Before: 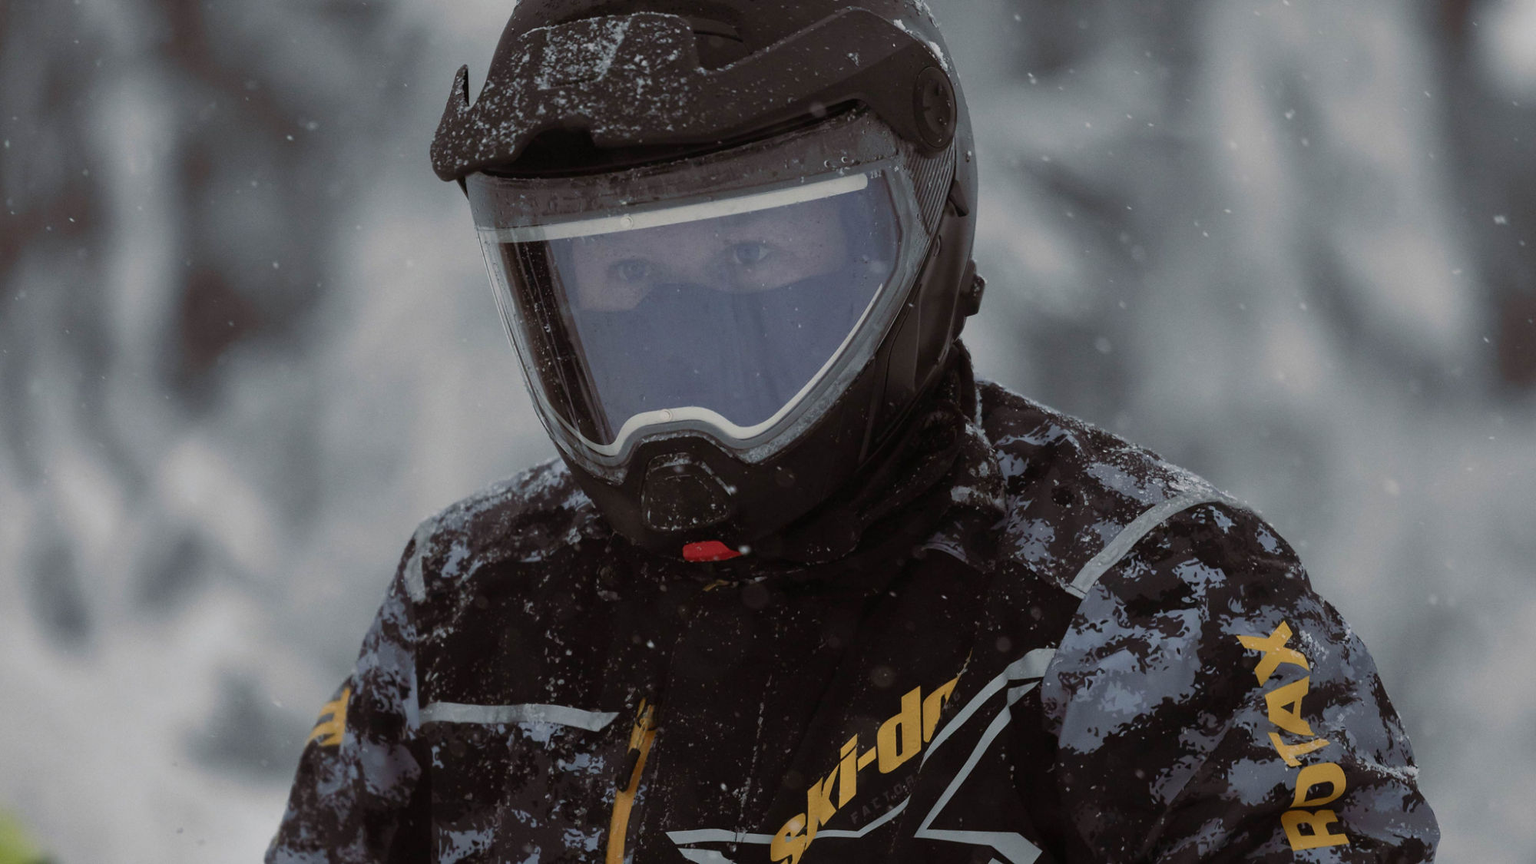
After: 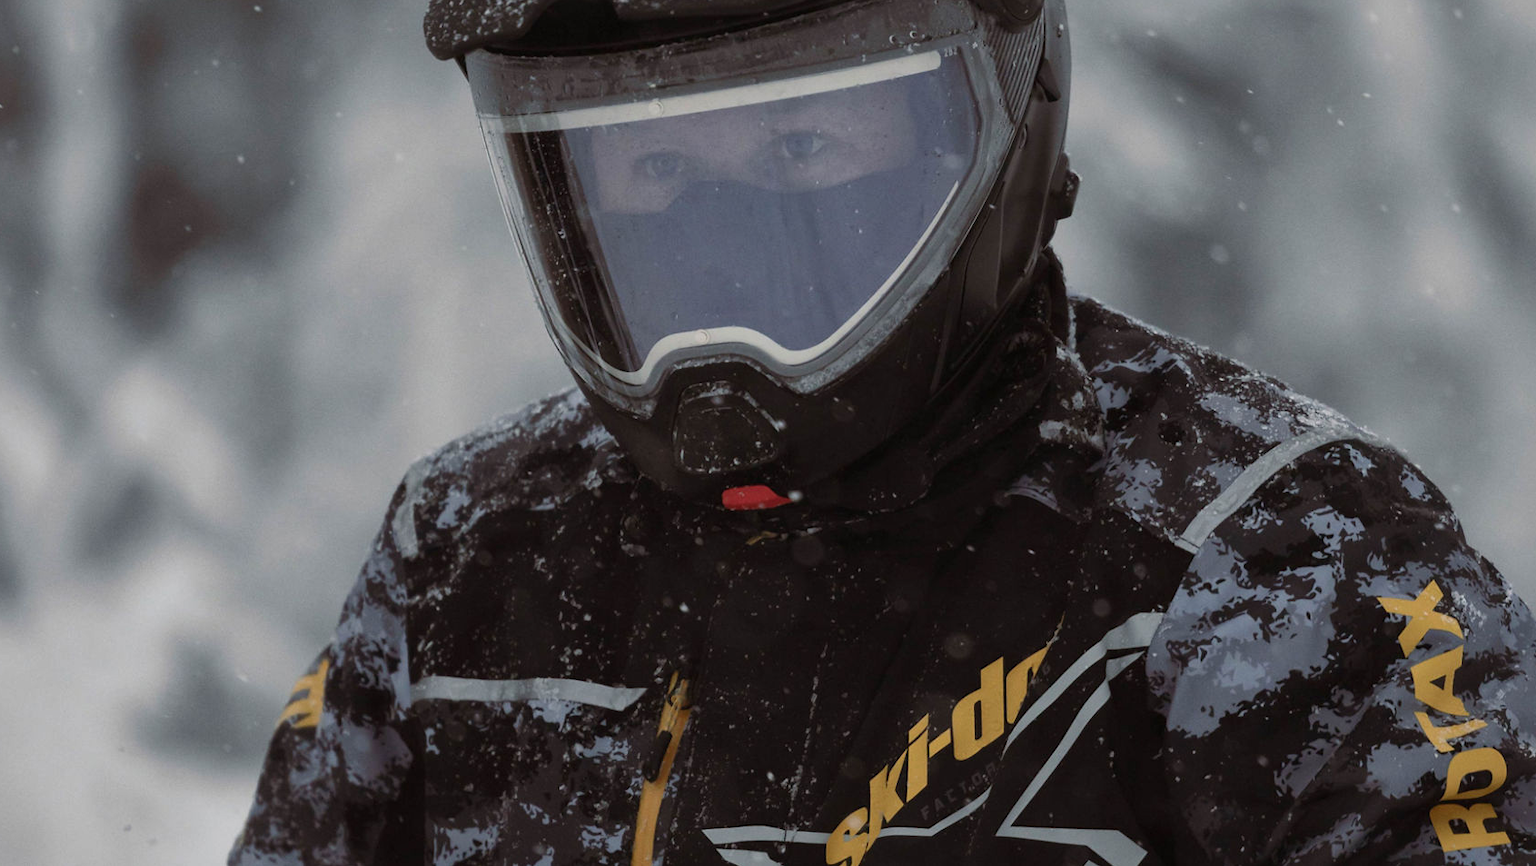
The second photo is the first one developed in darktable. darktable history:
crop and rotate: left 4.705%, top 15.129%, right 10.713%
exposure: black level correction -0.001, exposure 0.08 EV, compensate highlight preservation false
local contrast: mode bilateral grid, contrast 19, coarseness 51, detail 119%, midtone range 0.2
